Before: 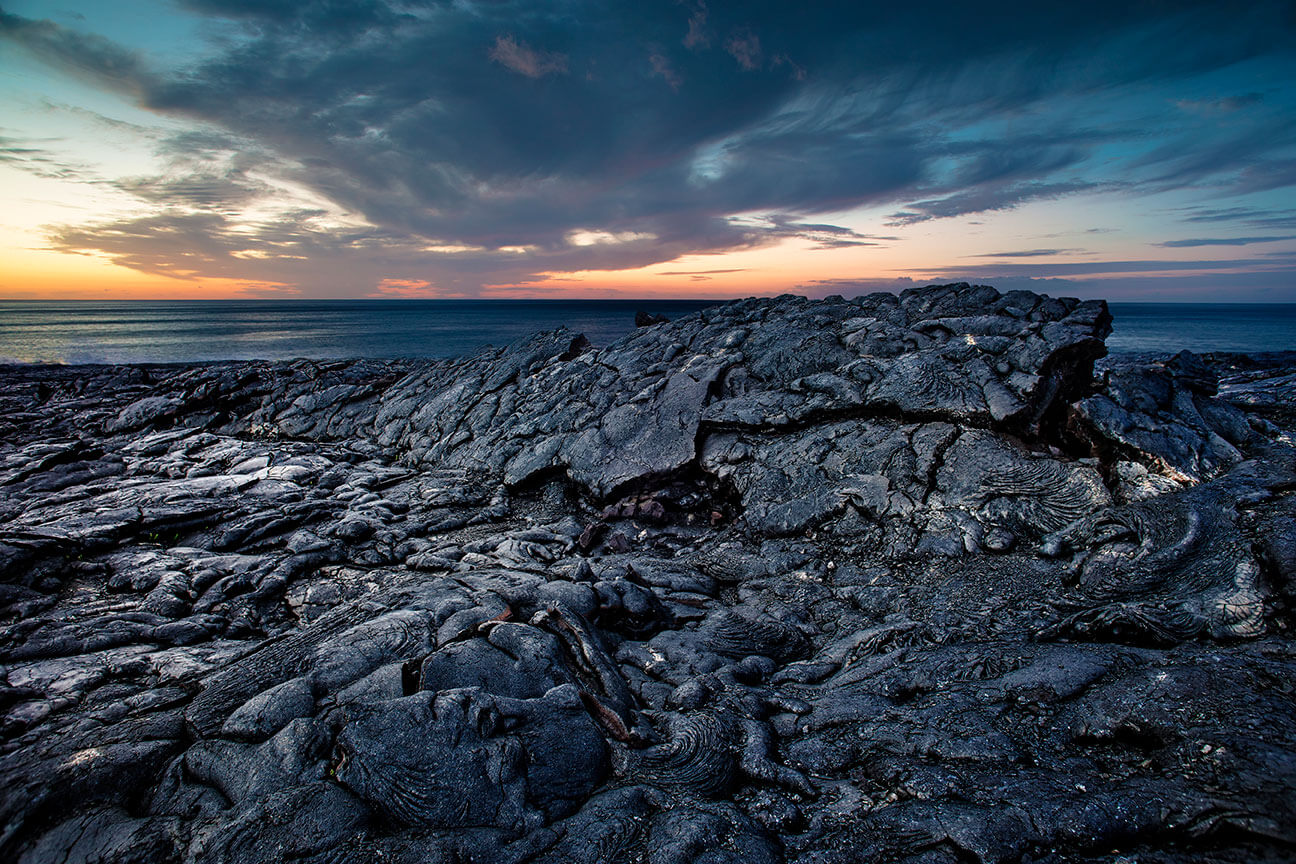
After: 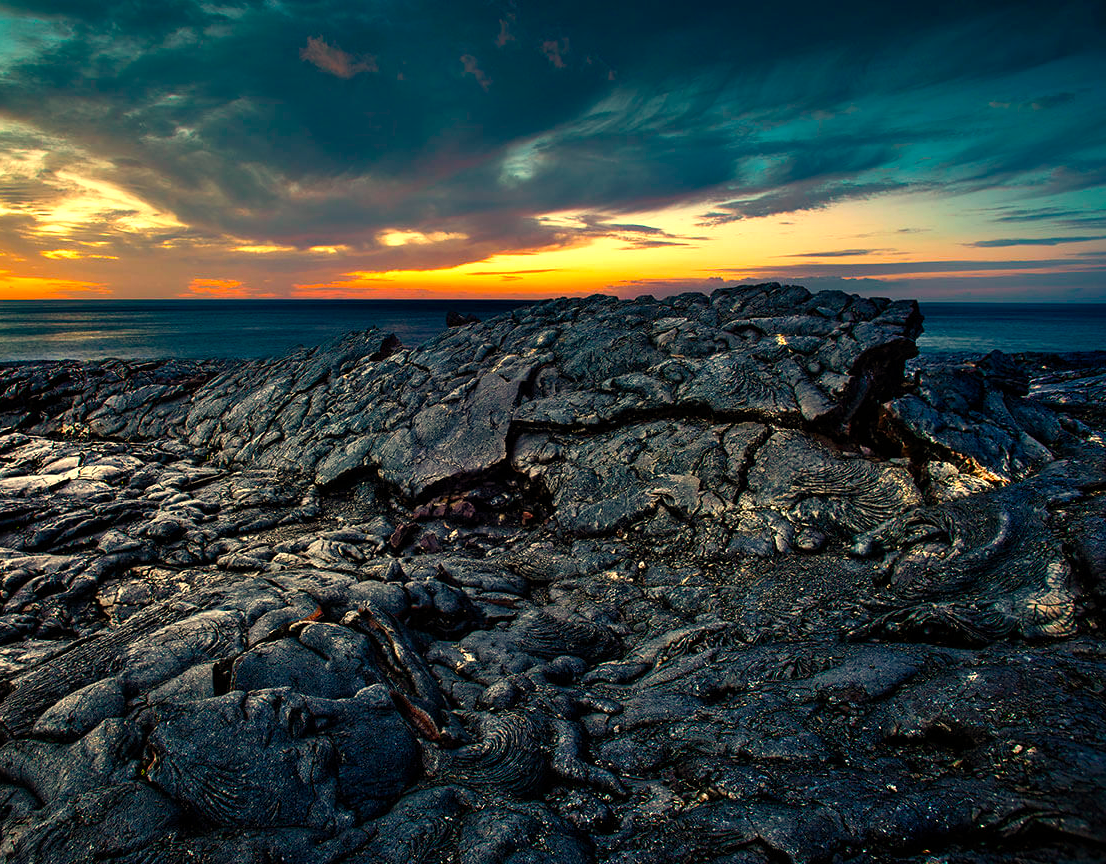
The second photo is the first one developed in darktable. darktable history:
crop and rotate: left 14.584%
white balance: red 1.123, blue 0.83
color balance rgb: linear chroma grading › global chroma 9%, perceptual saturation grading › global saturation 36%, perceptual saturation grading › shadows 35%, perceptual brilliance grading › global brilliance 15%, perceptual brilliance grading › shadows -35%, global vibrance 15%
